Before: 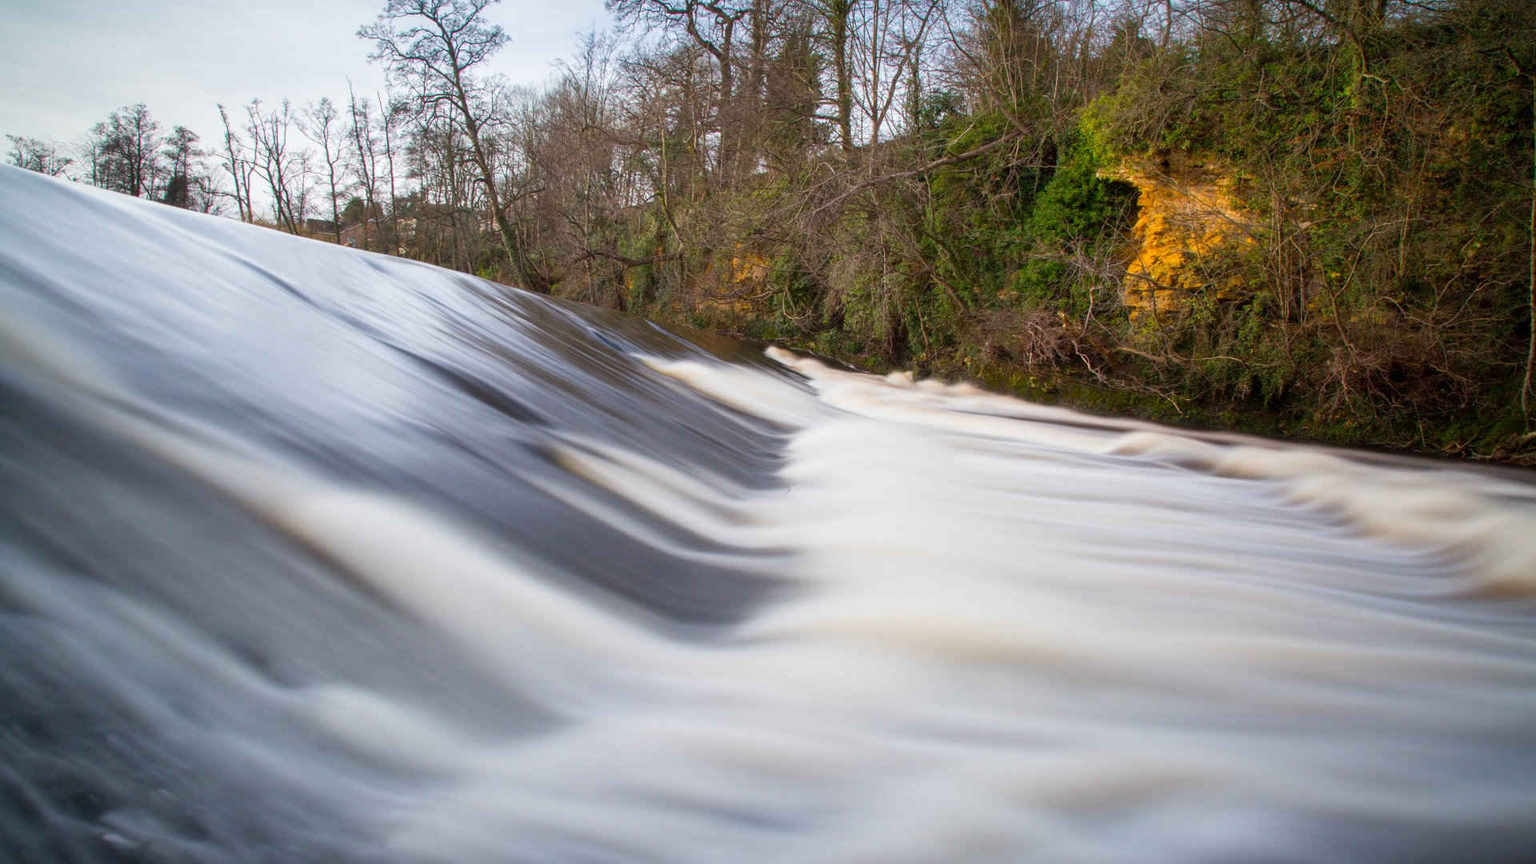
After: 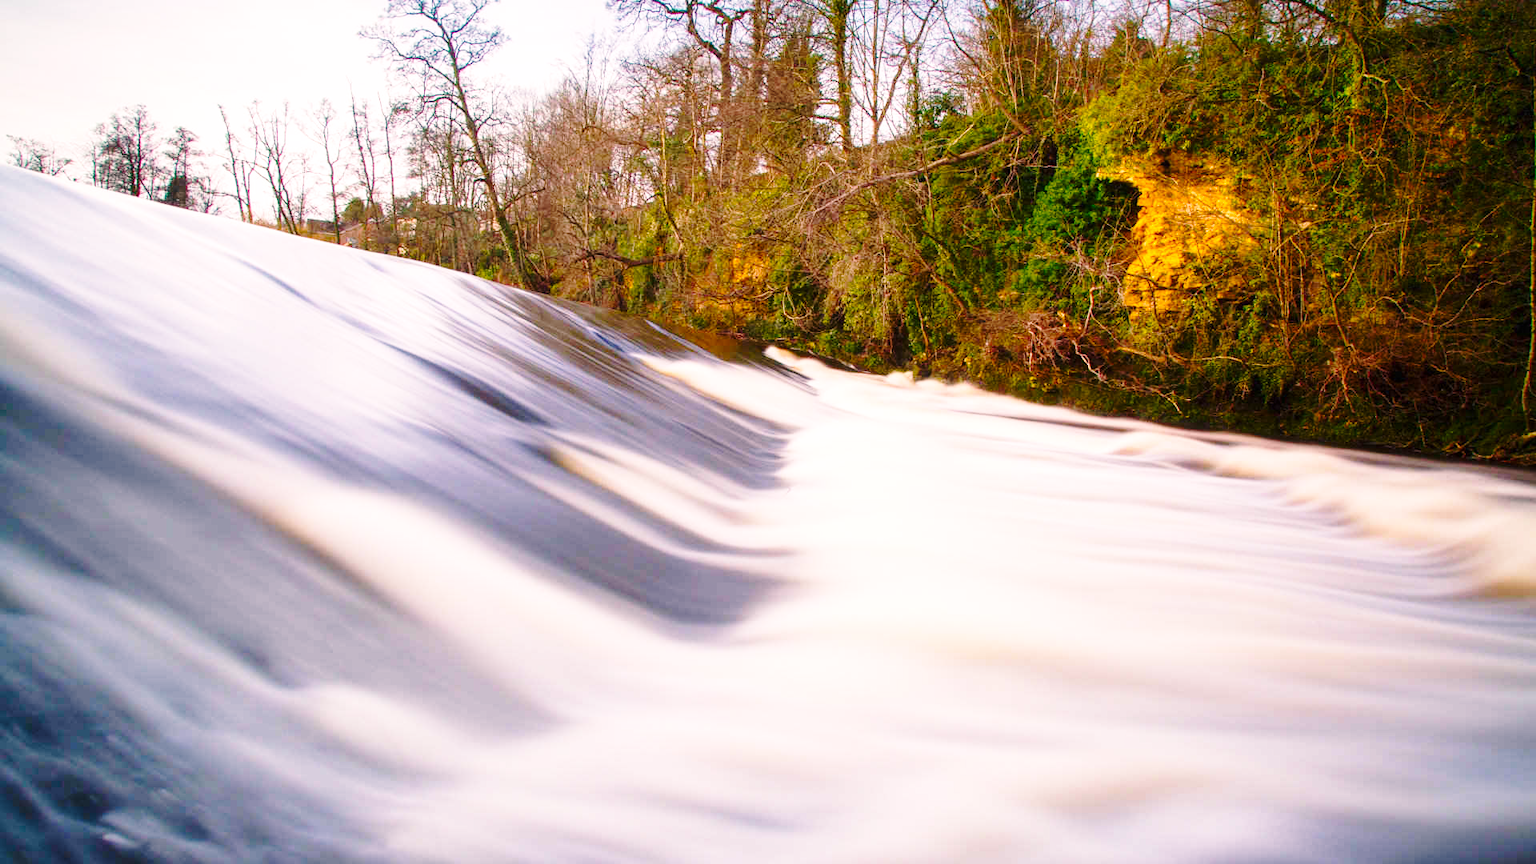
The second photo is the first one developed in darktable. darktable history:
base curve: curves: ch0 [(0, 0) (0.036, 0.037) (0.121, 0.228) (0.46, 0.76) (0.859, 0.983) (1, 1)], preserve colors none
color balance rgb: power › luminance 1.264%, highlights gain › chroma 4.616%, highlights gain › hue 34.15°, perceptual saturation grading › global saturation 20%, perceptual saturation grading › highlights -25.577%, perceptual saturation grading › shadows 50.086%, perceptual brilliance grading › highlights 7.335%, perceptual brilliance grading › mid-tones 4.412%, perceptual brilliance grading › shadows 1.328%, global vibrance 9.443%
contrast equalizer: octaves 7, y [[0.5, 0.5, 0.478, 0.5, 0.5, 0.5], [0.5 ×6], [0.5 ×6], [0 ×6], [0 ×6]]
